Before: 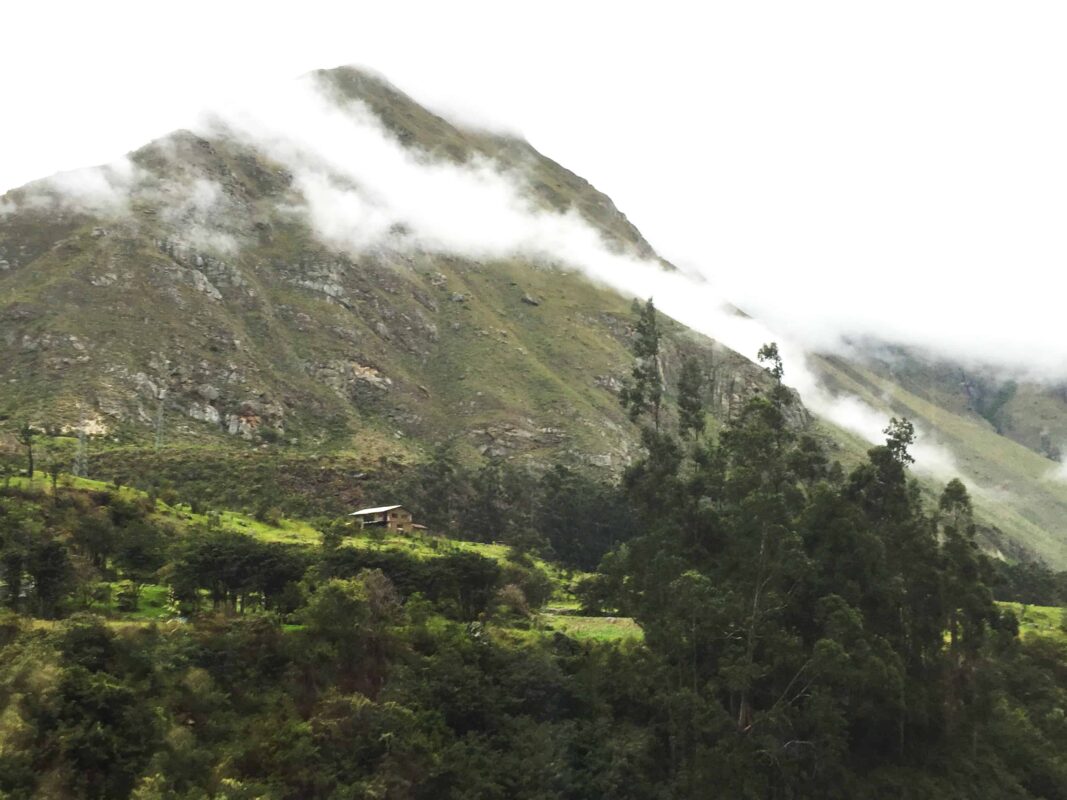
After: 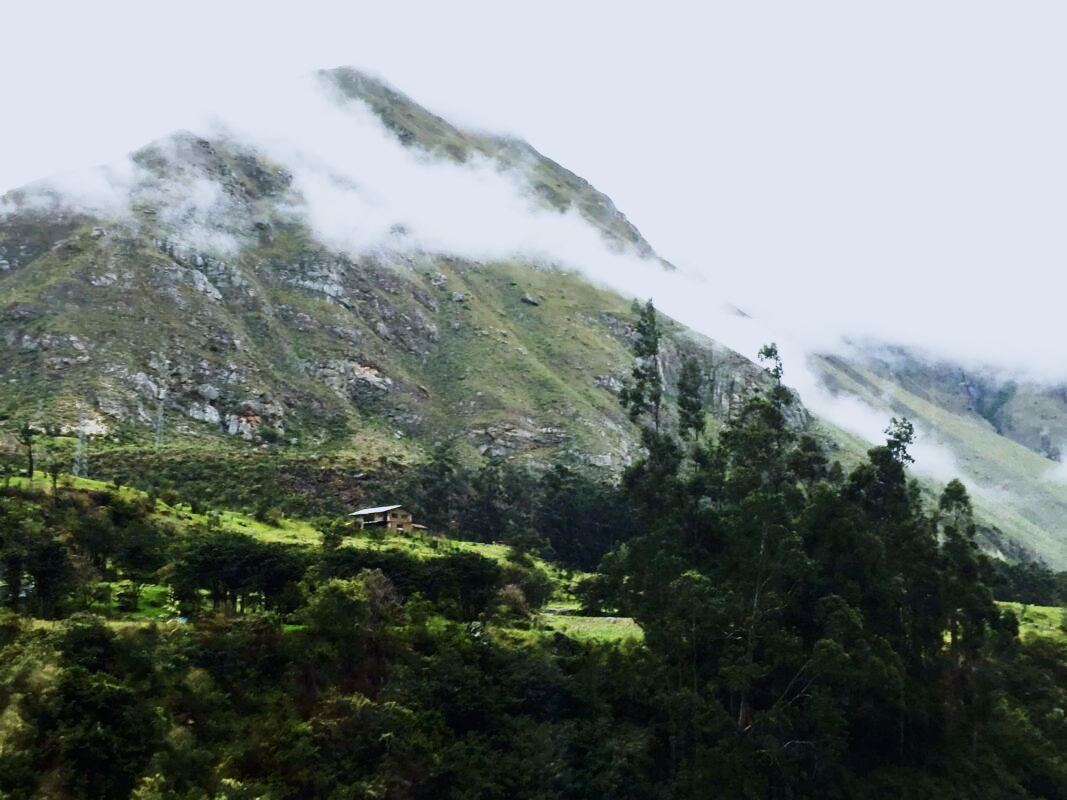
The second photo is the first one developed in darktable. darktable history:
sigmoid: contrast 1.6, skew -0.2, preserve hue 0%, red attenuation 0.1, red rotation 0.035, green attenuation 0.1, green rotation -0.017, blue attenuation 0.15, blue rotation -0.052, base primaries Rec2020
white balance: red 0.948, green 1.02, blue 1.176
contrast brightness saturation: contrast 0.14
velvia: on, module defaults
